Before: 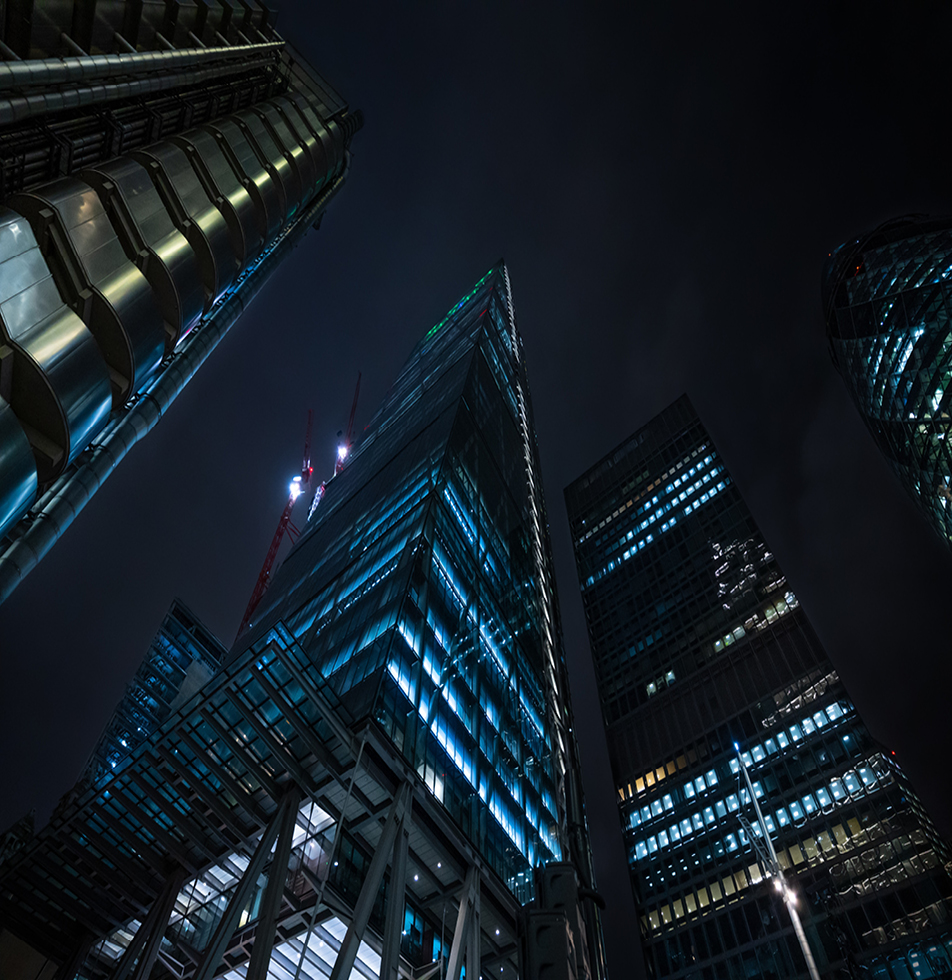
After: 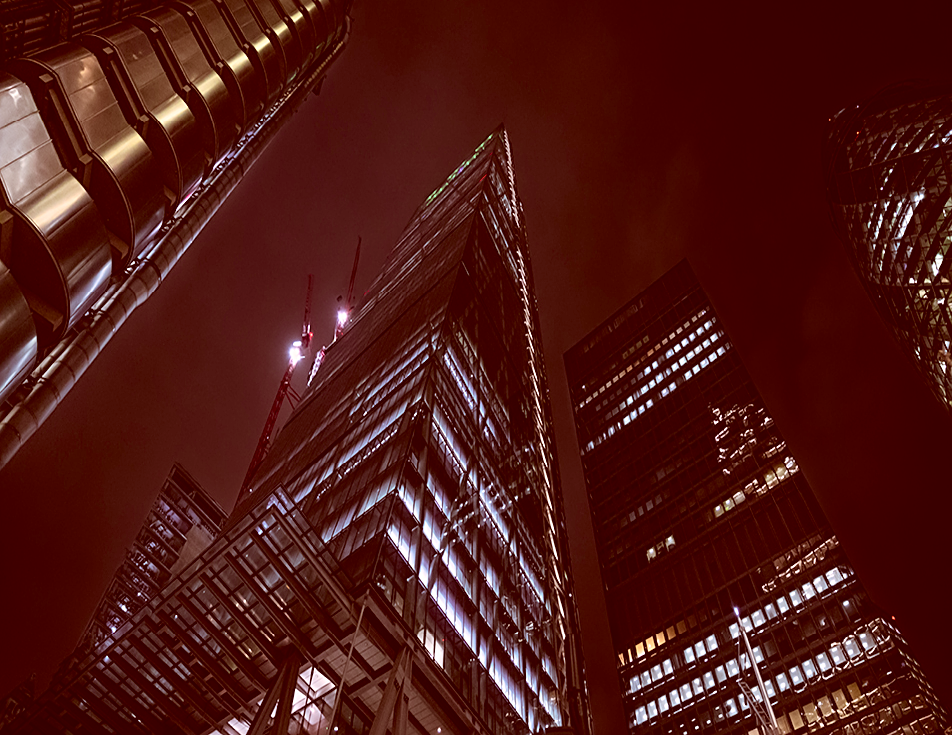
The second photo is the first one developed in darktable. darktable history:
sharpen: on, module defaults
crop: top 13.819%, bottom 11.169%
contrast brightness saturation: contrast 0.14, brightness 0.21
white balance: red 1.009, blue 1.027
color correction: highlights a* 9.03, highlights b* 8.71, shadows a* 40, shadows b* 40, saturation 0.8
